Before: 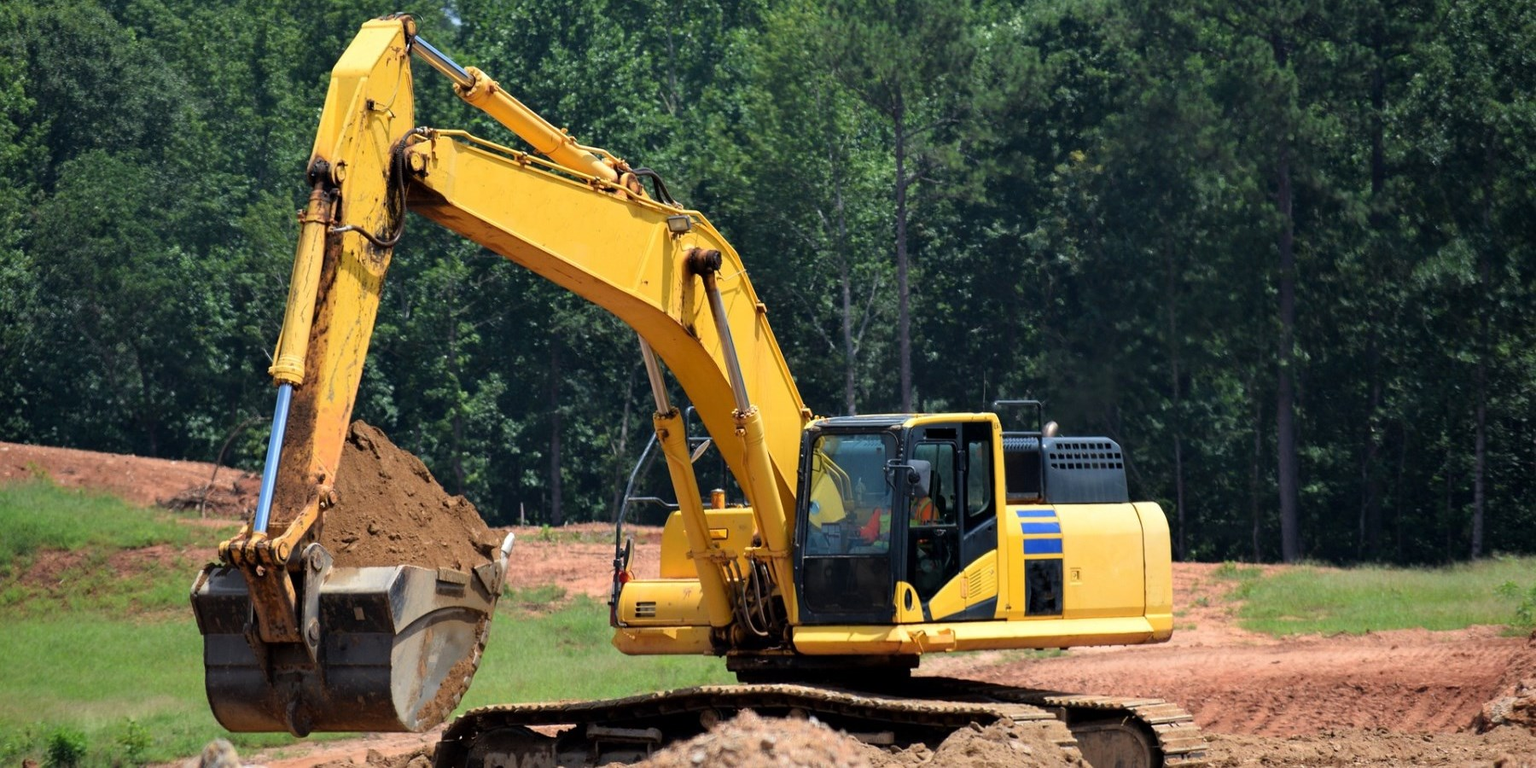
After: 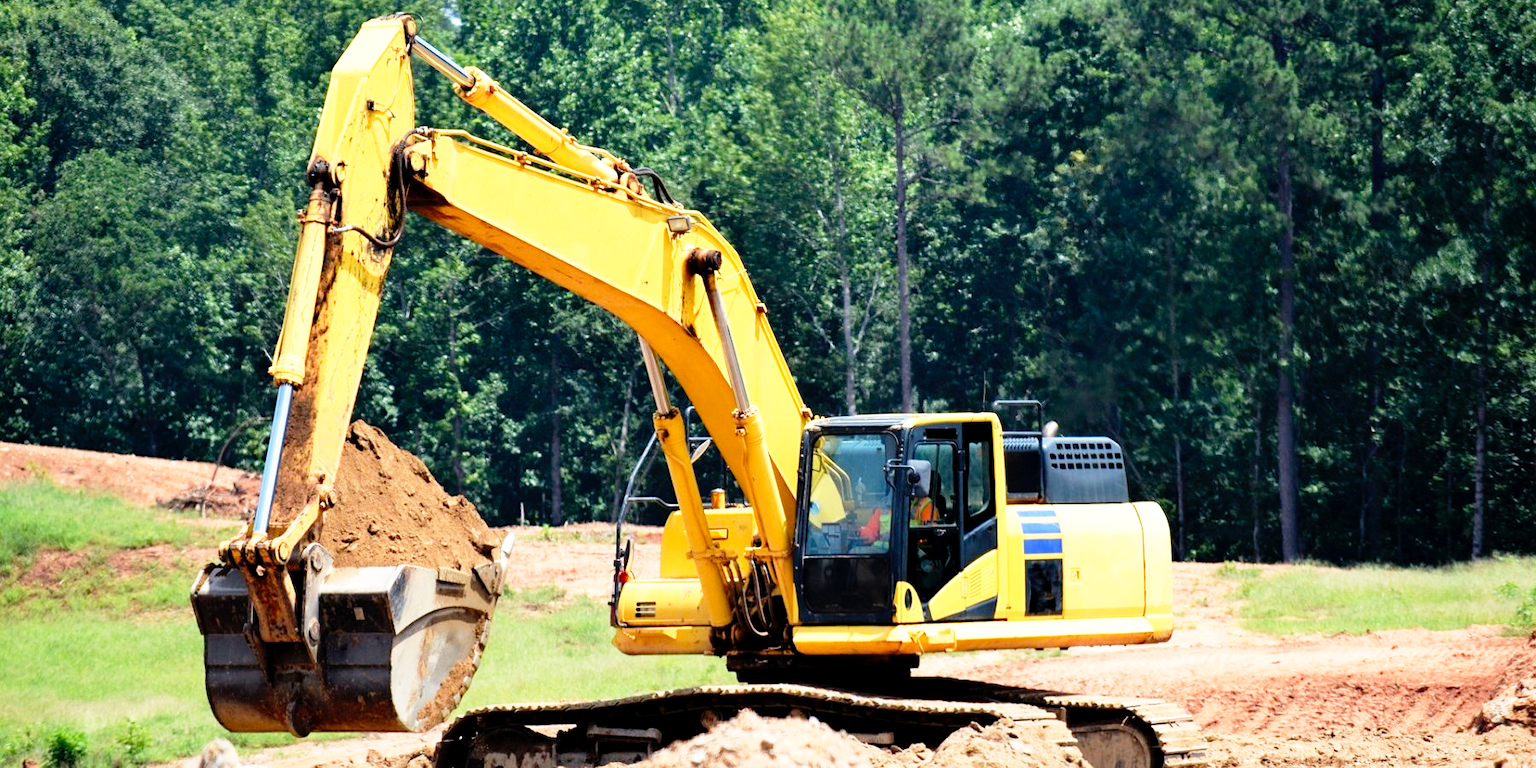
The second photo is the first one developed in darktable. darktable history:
base curve: curves: ch0 [(0, 0) (0.012, 0.01) (0.073, 0.168) (0.31, 0.711) (0.645, 0.957) (1, 1)], preserve colors none
exposure: black level correction 0.002, exposure 0.149 EV, compensate exposure bias true, compensate highlight preservation false
